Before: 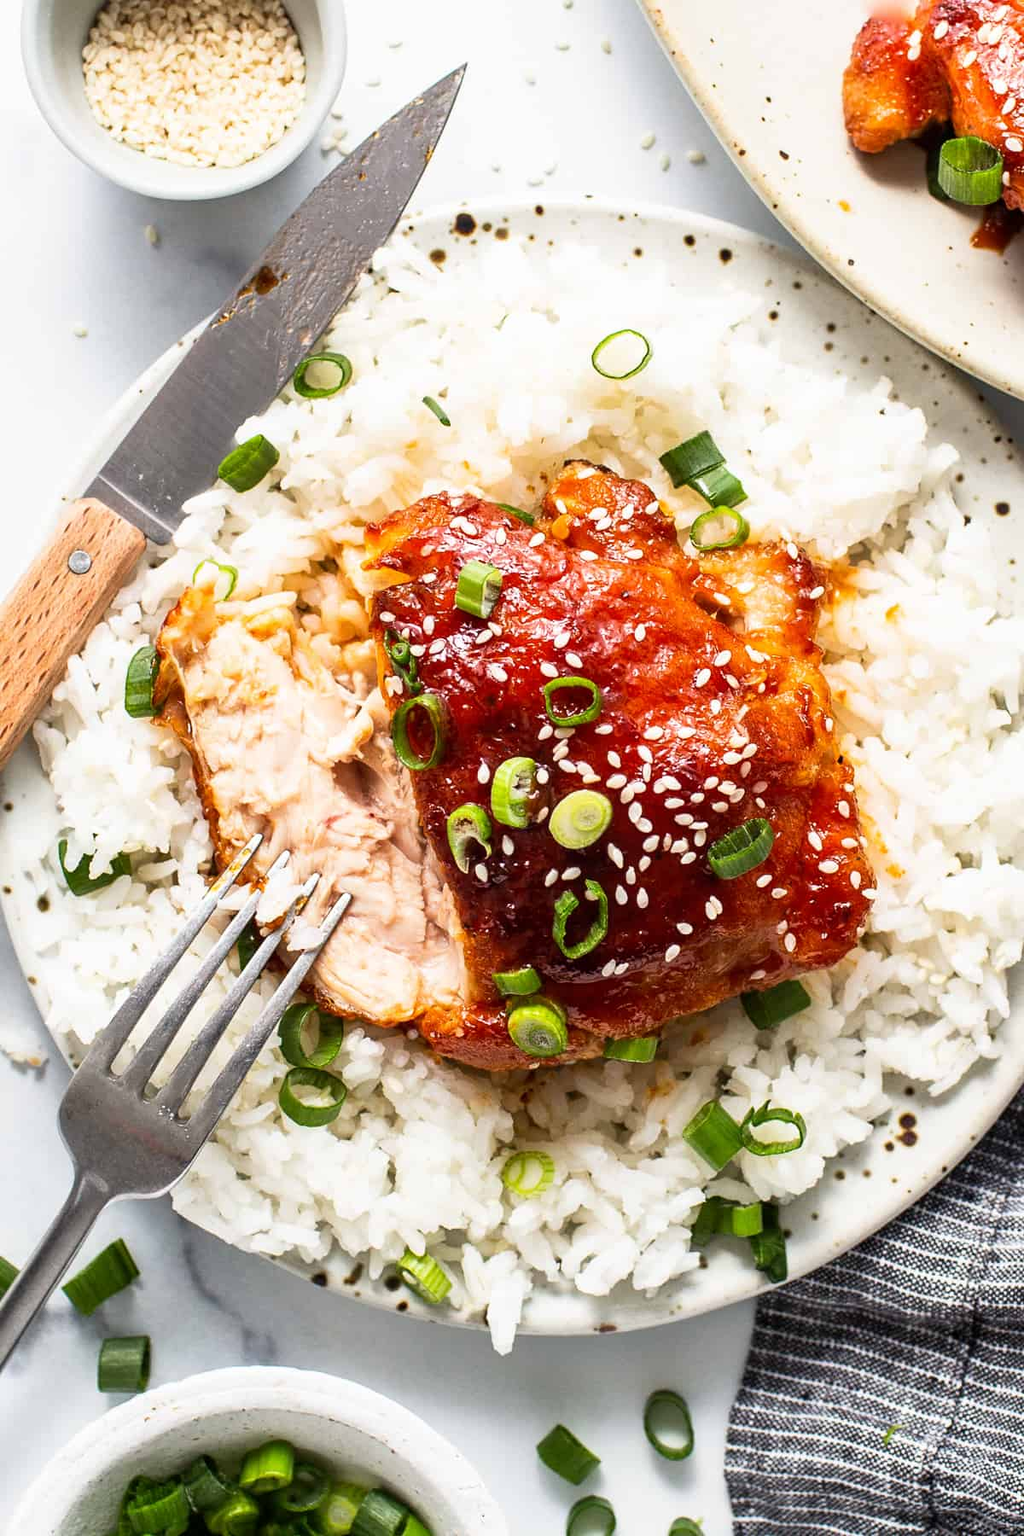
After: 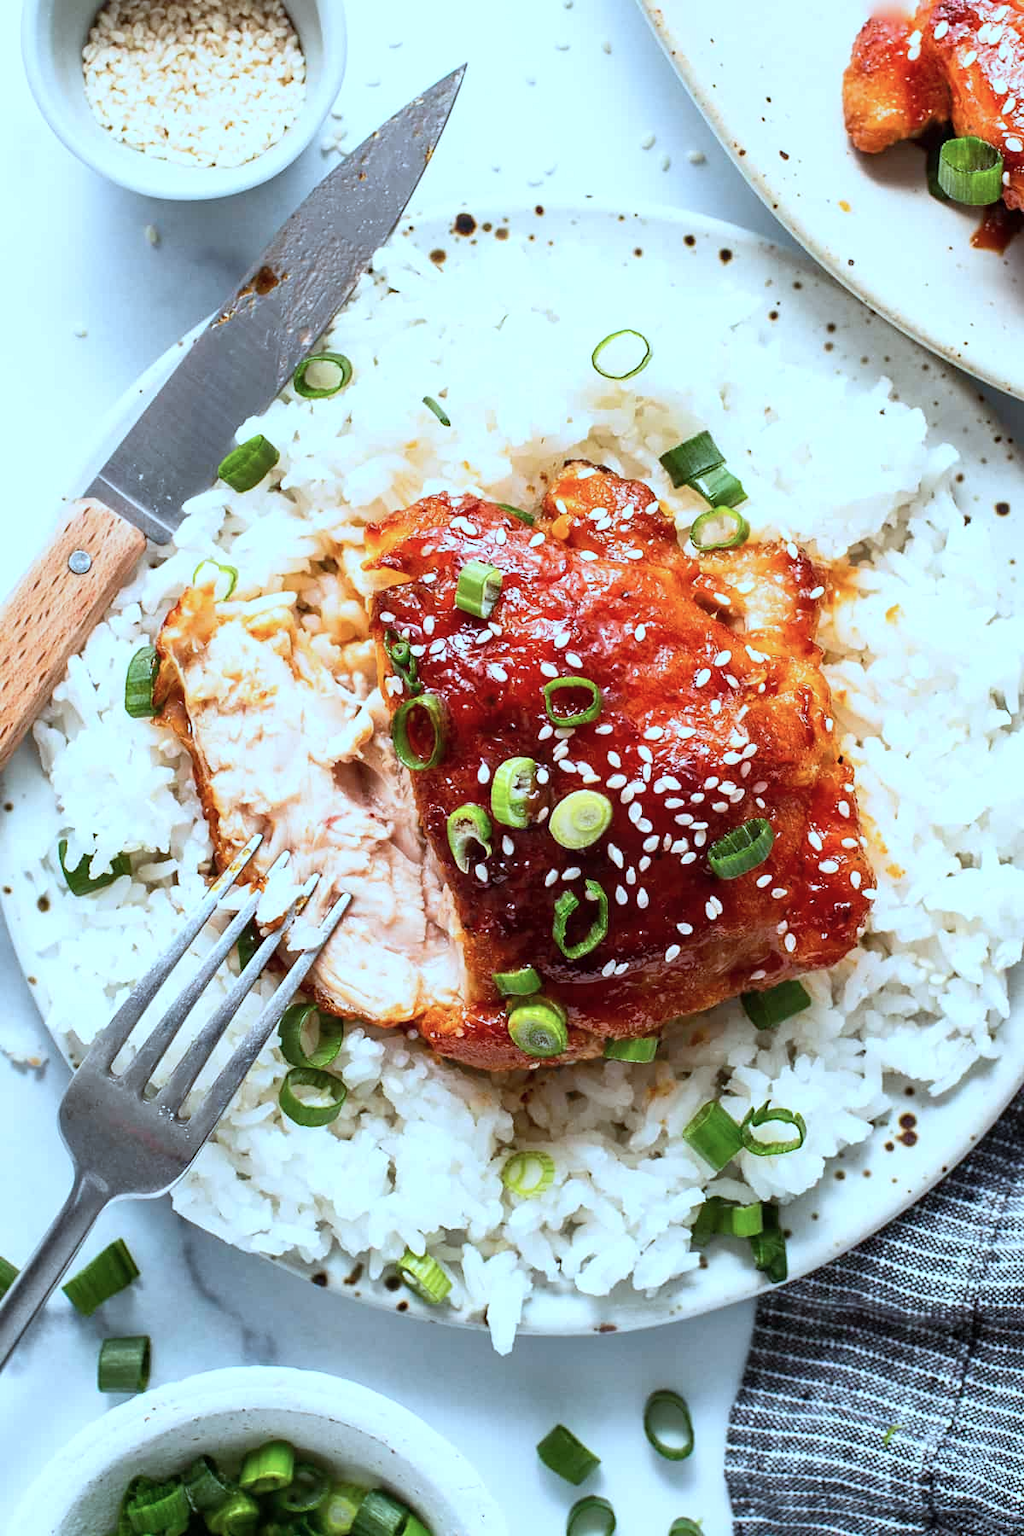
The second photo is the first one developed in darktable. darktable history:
color correction: highlights a* -9.59, highlights b* -21.64
